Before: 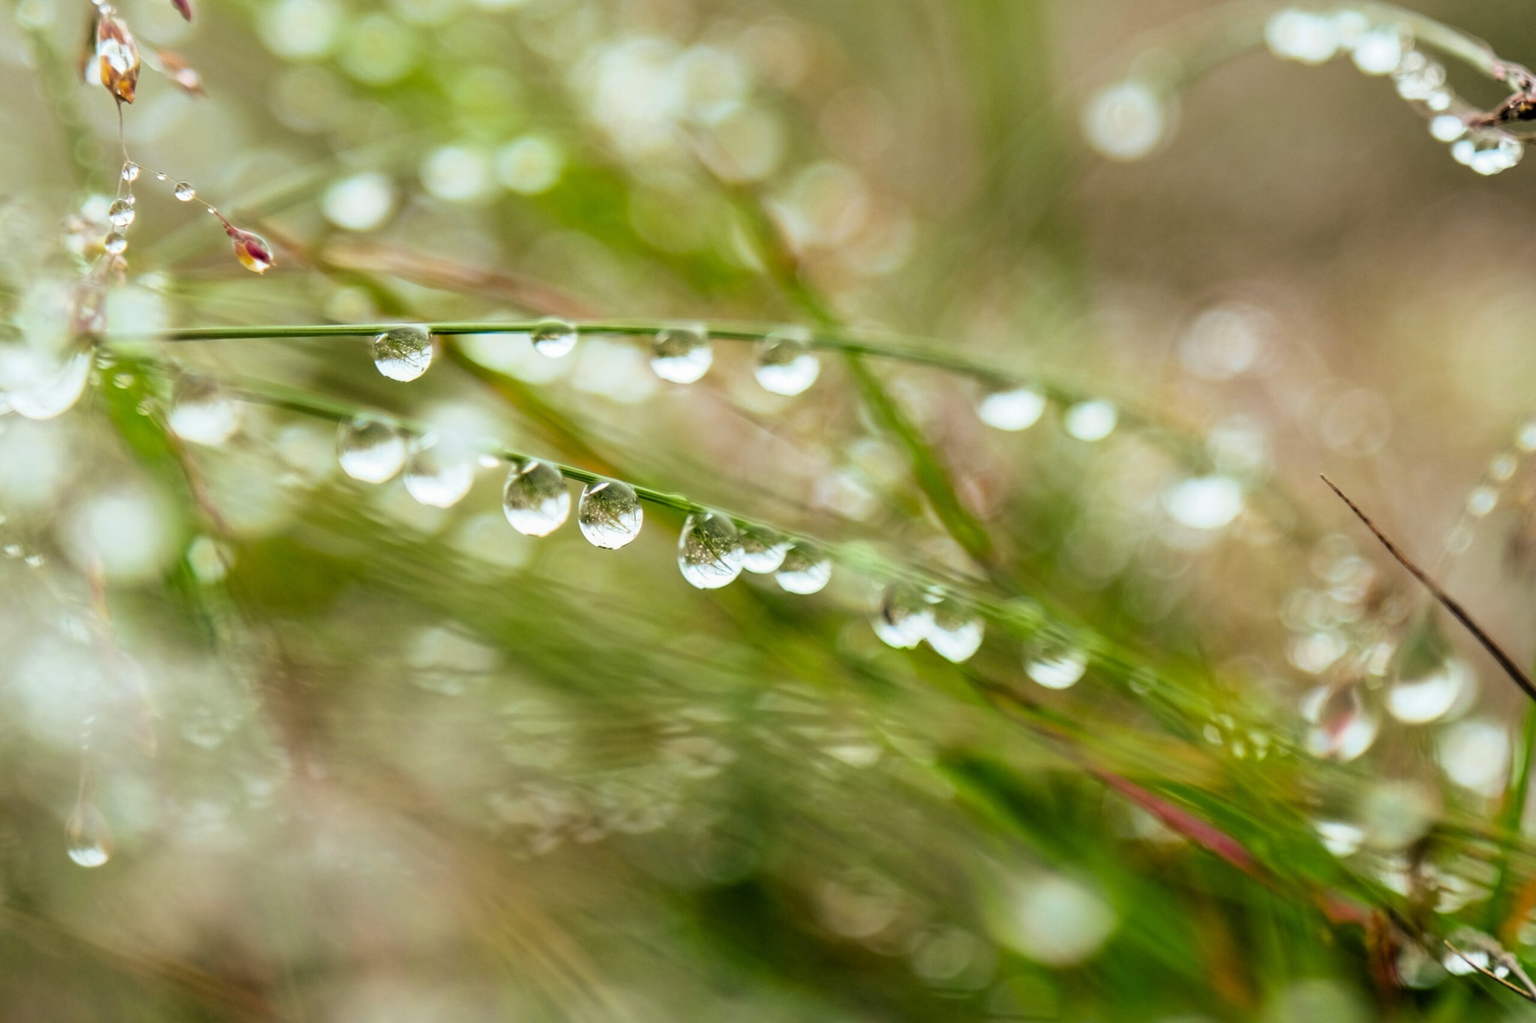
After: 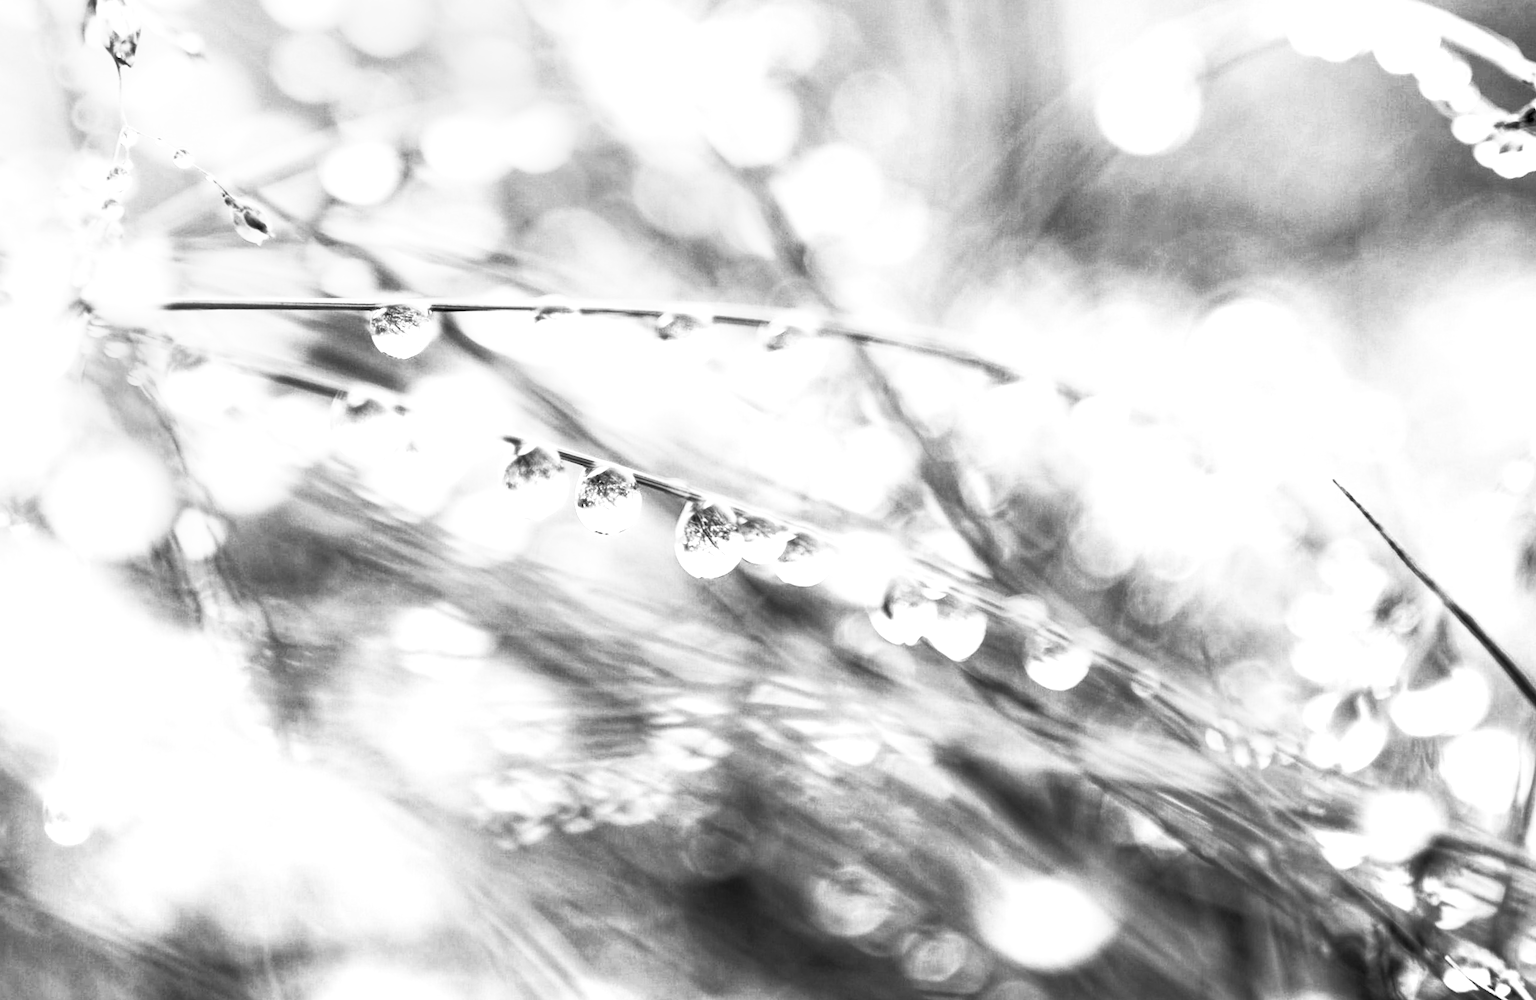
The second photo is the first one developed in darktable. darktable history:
color correction: highlights a* 5.81, highlights b* 4.84
rotate and perspective: rotation 1.57°, crop left 0.018, crop right 0.982, crop top 0.039, crop bottom 0.961
local contrast: highlights 100%, shadows 100%, detail 200%, midtone range 0.2
contrast brightness saturation: contrast 1, brightness 1, saturation 1
monochrome: on, module defaults
